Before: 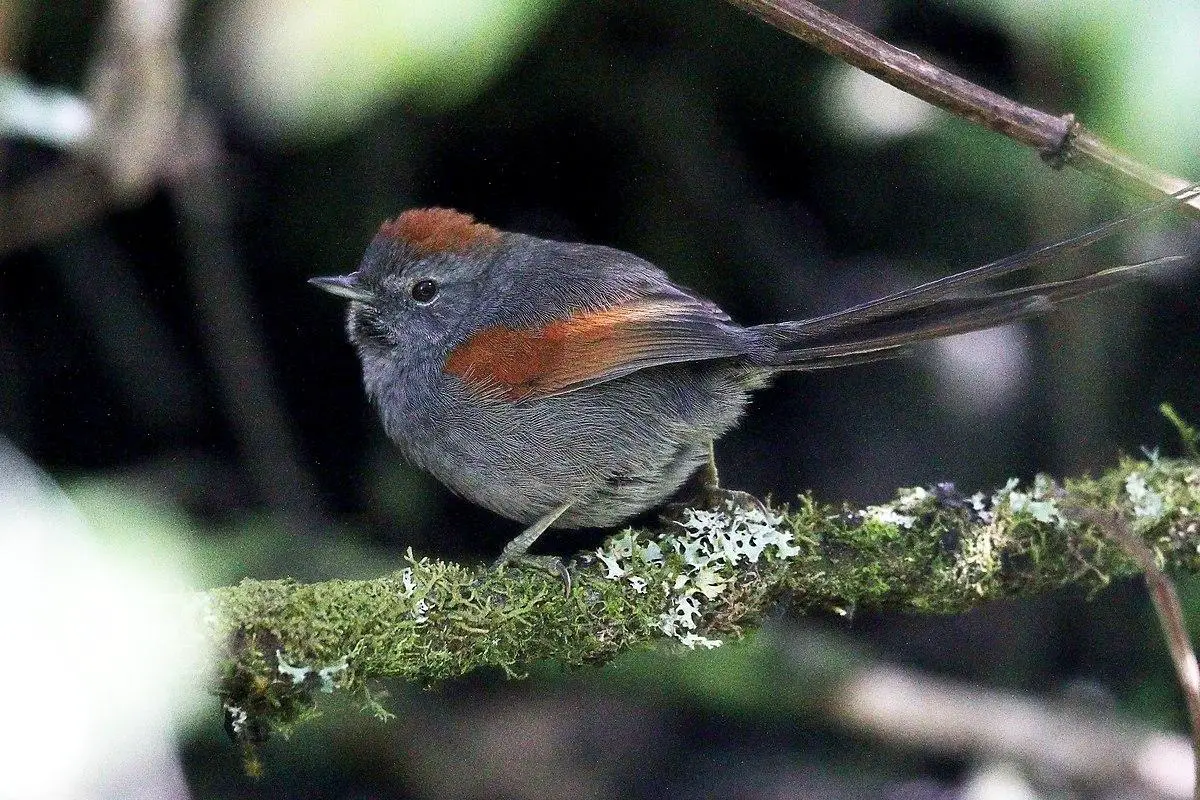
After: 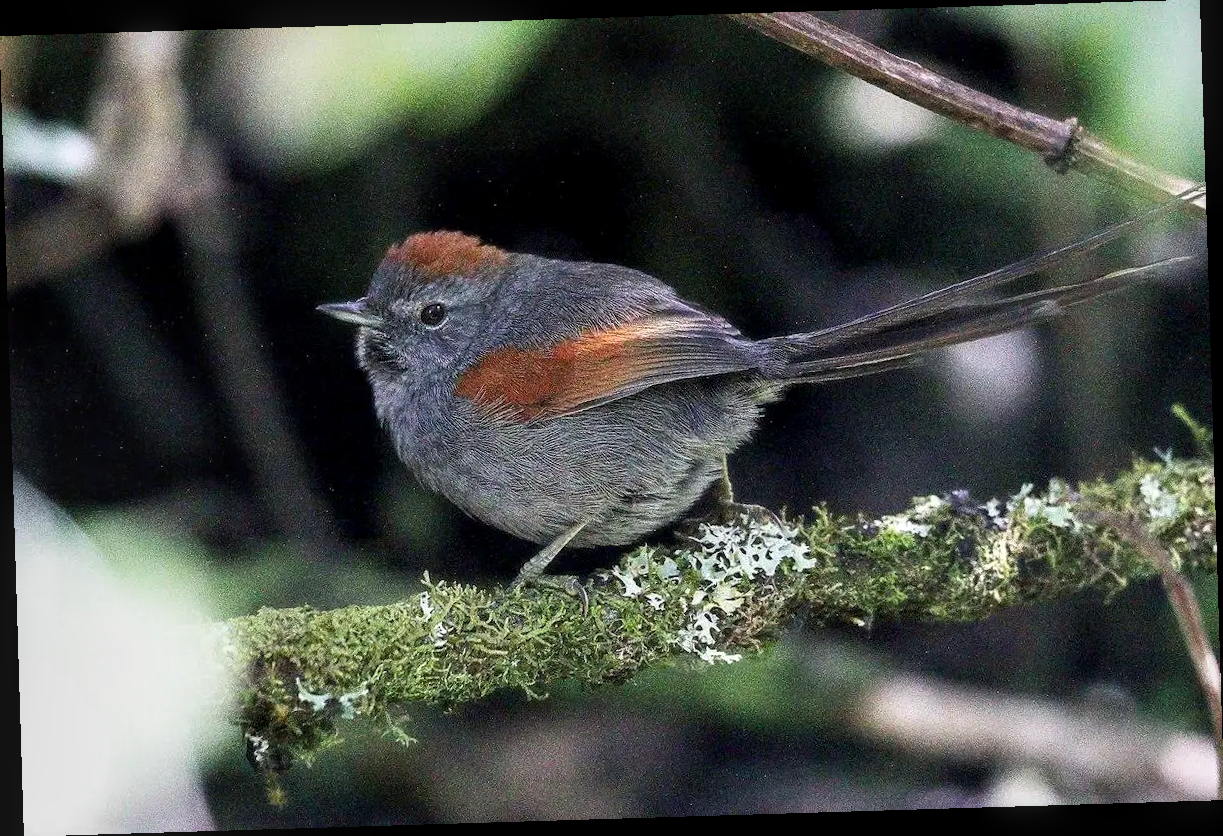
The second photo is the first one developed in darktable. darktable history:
rotate and perspective: rotation -1.75°, automatic cropping off
local contrast: on, module defaults
